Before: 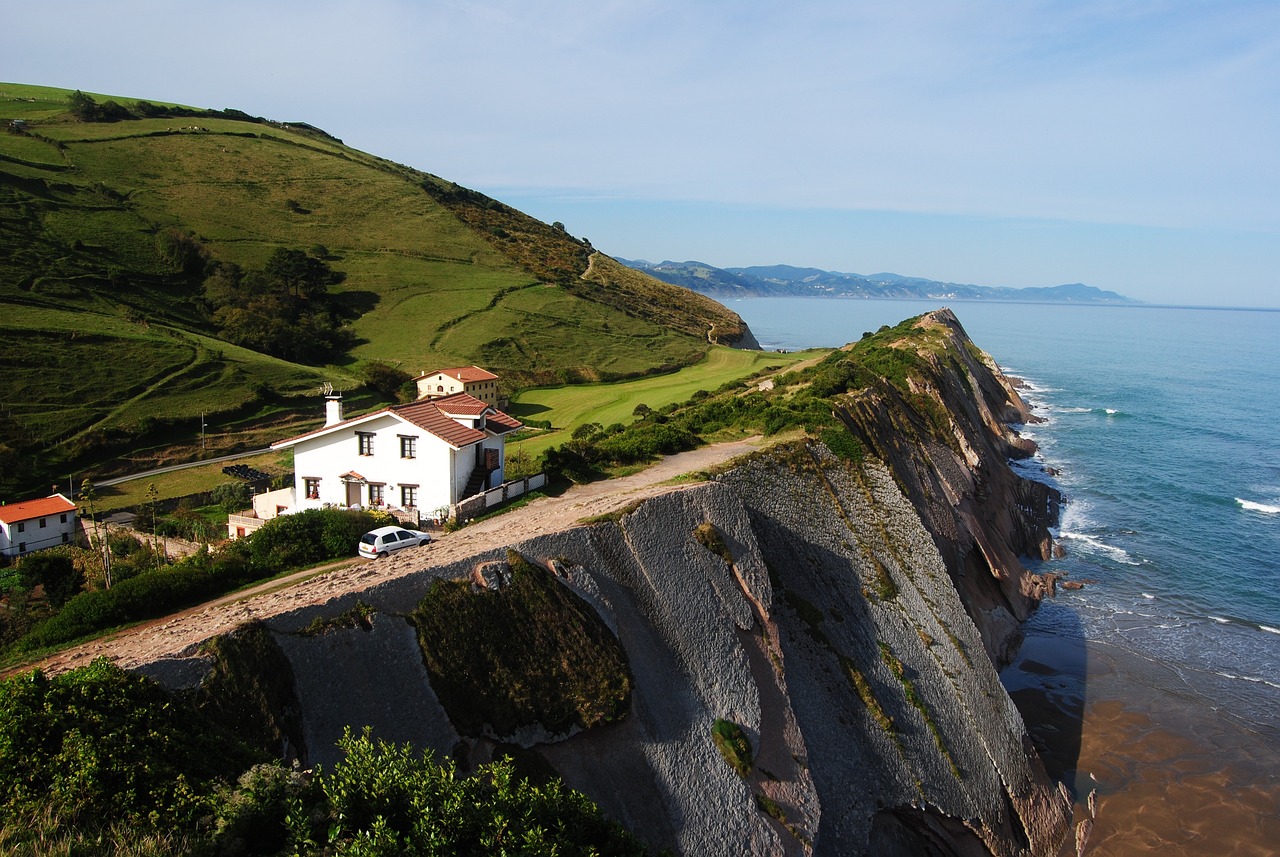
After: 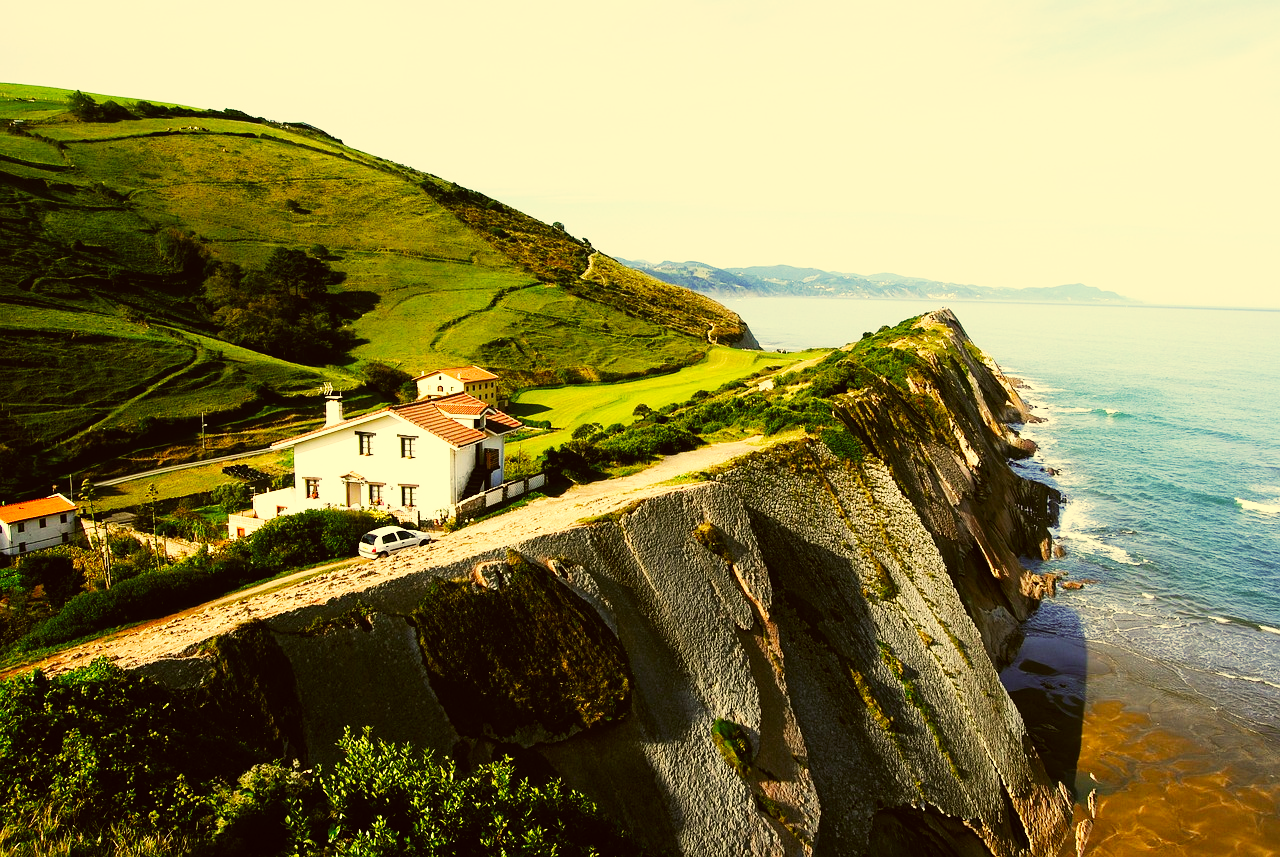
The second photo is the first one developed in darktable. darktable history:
color correction: highlights a* 0.131, highlights b* 29.61, shadows a* -0.248, shadows b* 21.64
base curve: curves: ch0 [(0, 0) (0.007, 0.004) (0.027, 0.03) (0.046, 0.07) (0.207, 0.54) (0.442, 0.872) (0.673, 0.972) (1, 1)], preserve colors none
